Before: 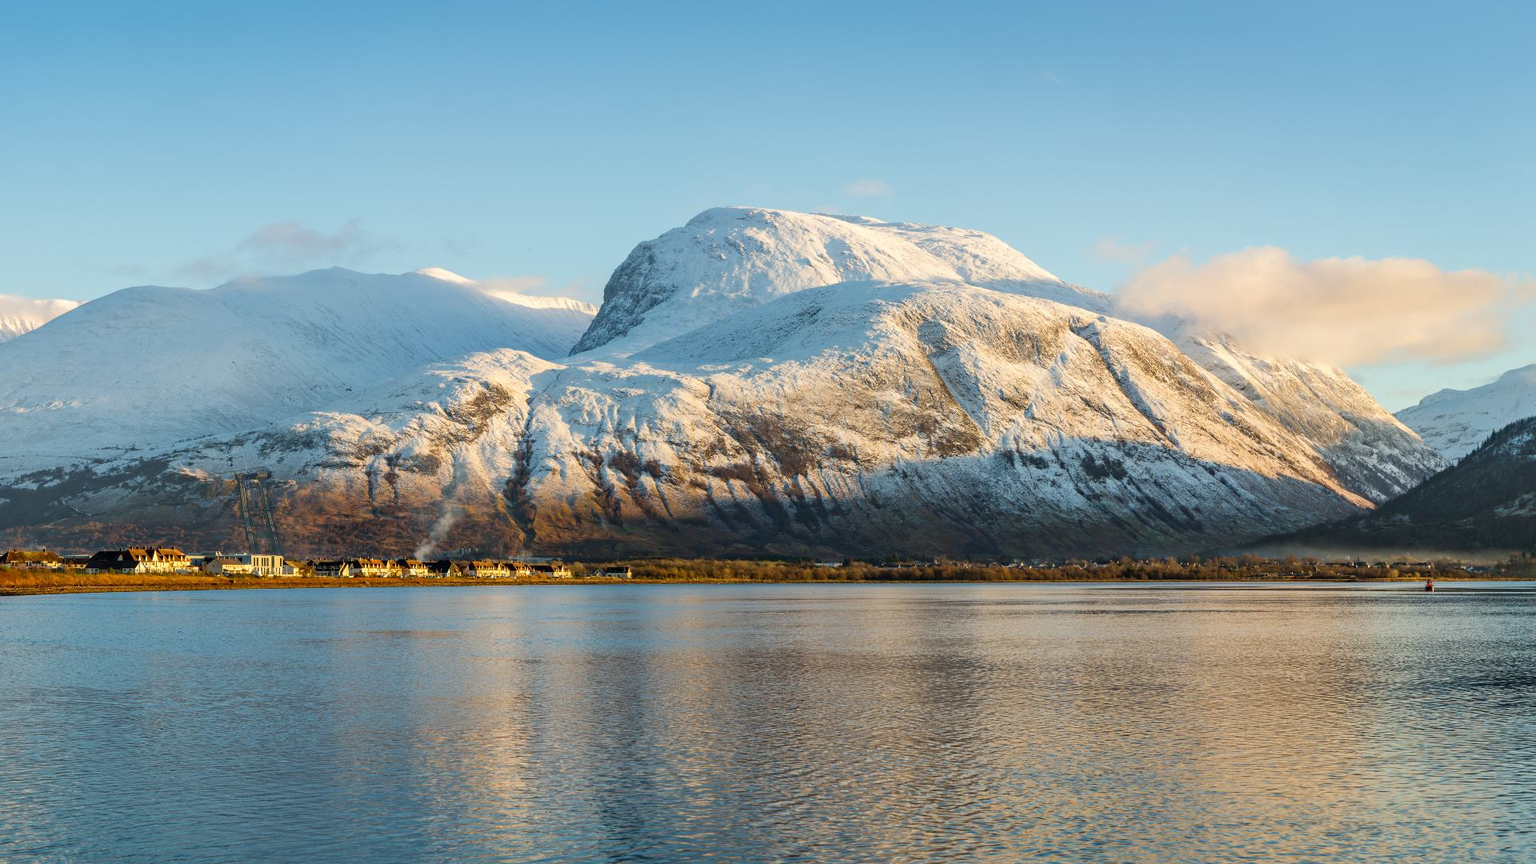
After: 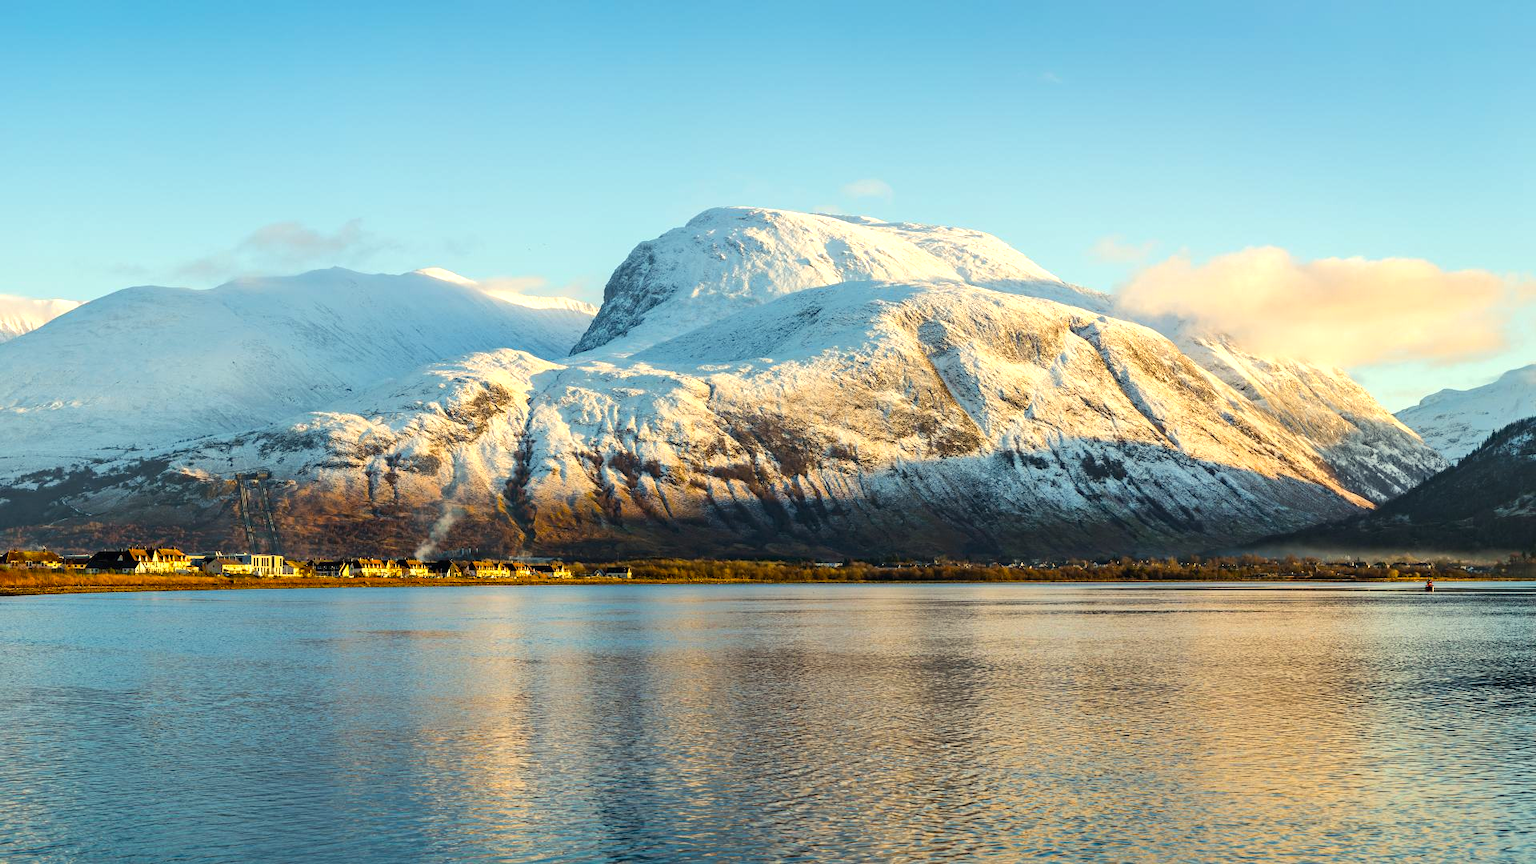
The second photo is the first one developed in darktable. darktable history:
tone equalizer: -8 EV -0.42 EV, -7 EV -0.386 EV, -6 EV -0.352 EV, -5 EV -0.25 EV, -3 EV 0.246 EV, -2 EV 0.311 EV, -1 EV 0.397 EV, +0 EV 0.447 EV, edges refinement/feathering 500, mask exposure compensation -1.57 EV, preserve details no
color balance rgb: highlights gain › luminance 5.826%, highlights gain › chroma 2.608%, highlights gain › hue 90.3°, global offset › hue 168.53°, perceptual saturation grading › global saturation 19.635%
